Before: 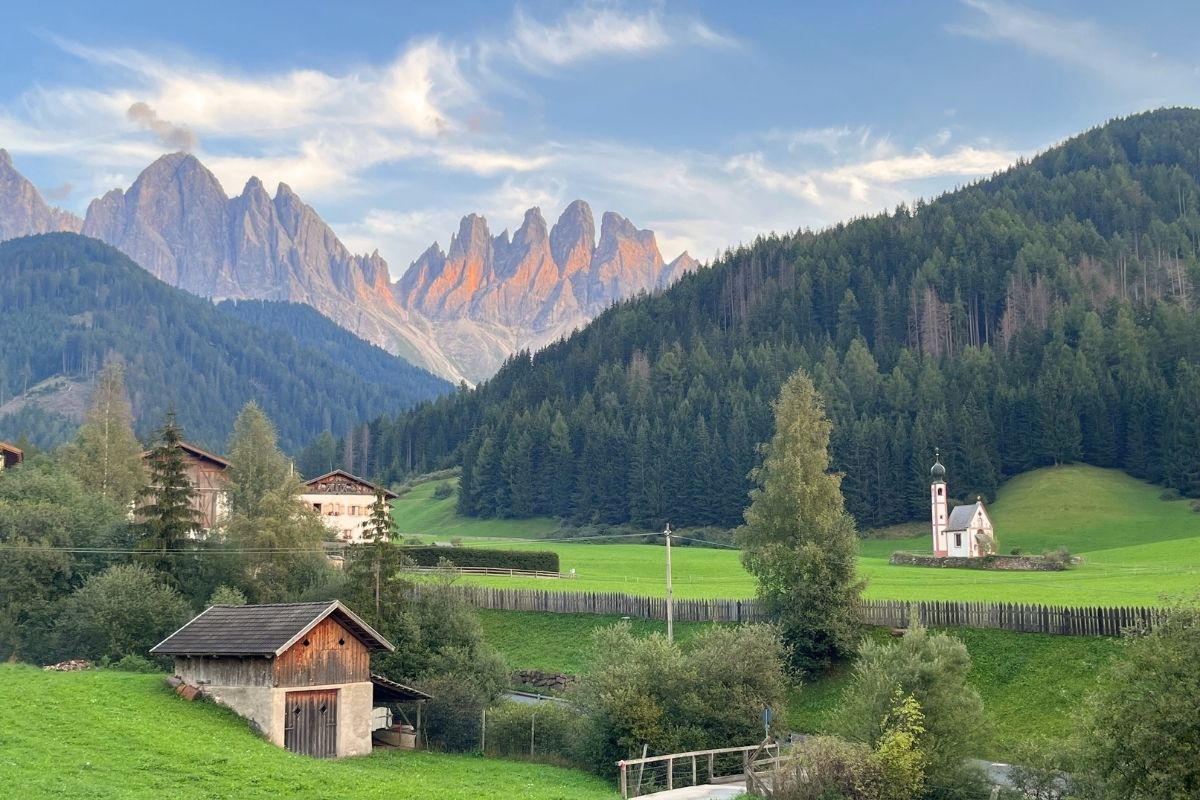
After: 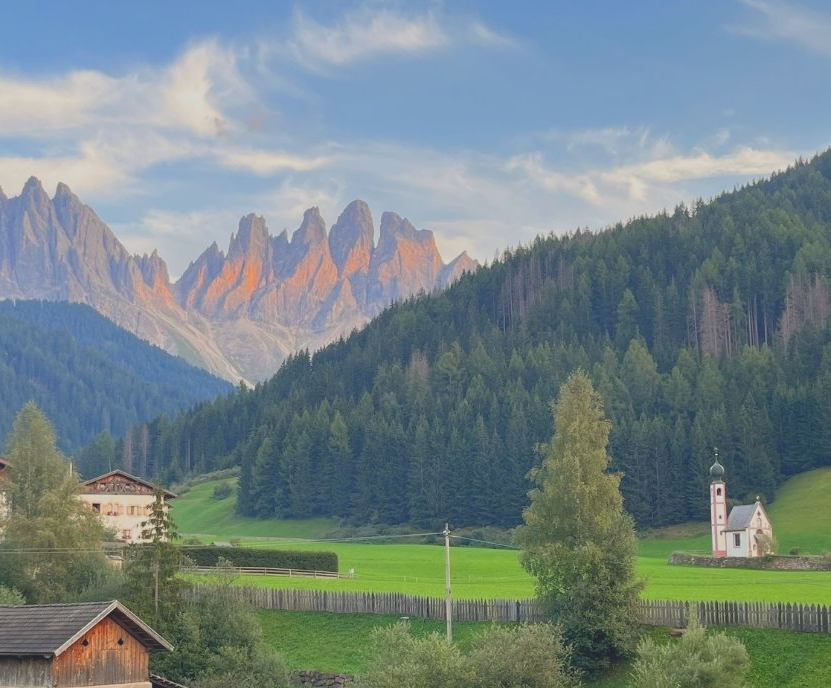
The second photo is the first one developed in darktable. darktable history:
contrast brightness saturation: contrast -0.28
crop: left 18.479%, right 12.2%, bottom 13.971%
